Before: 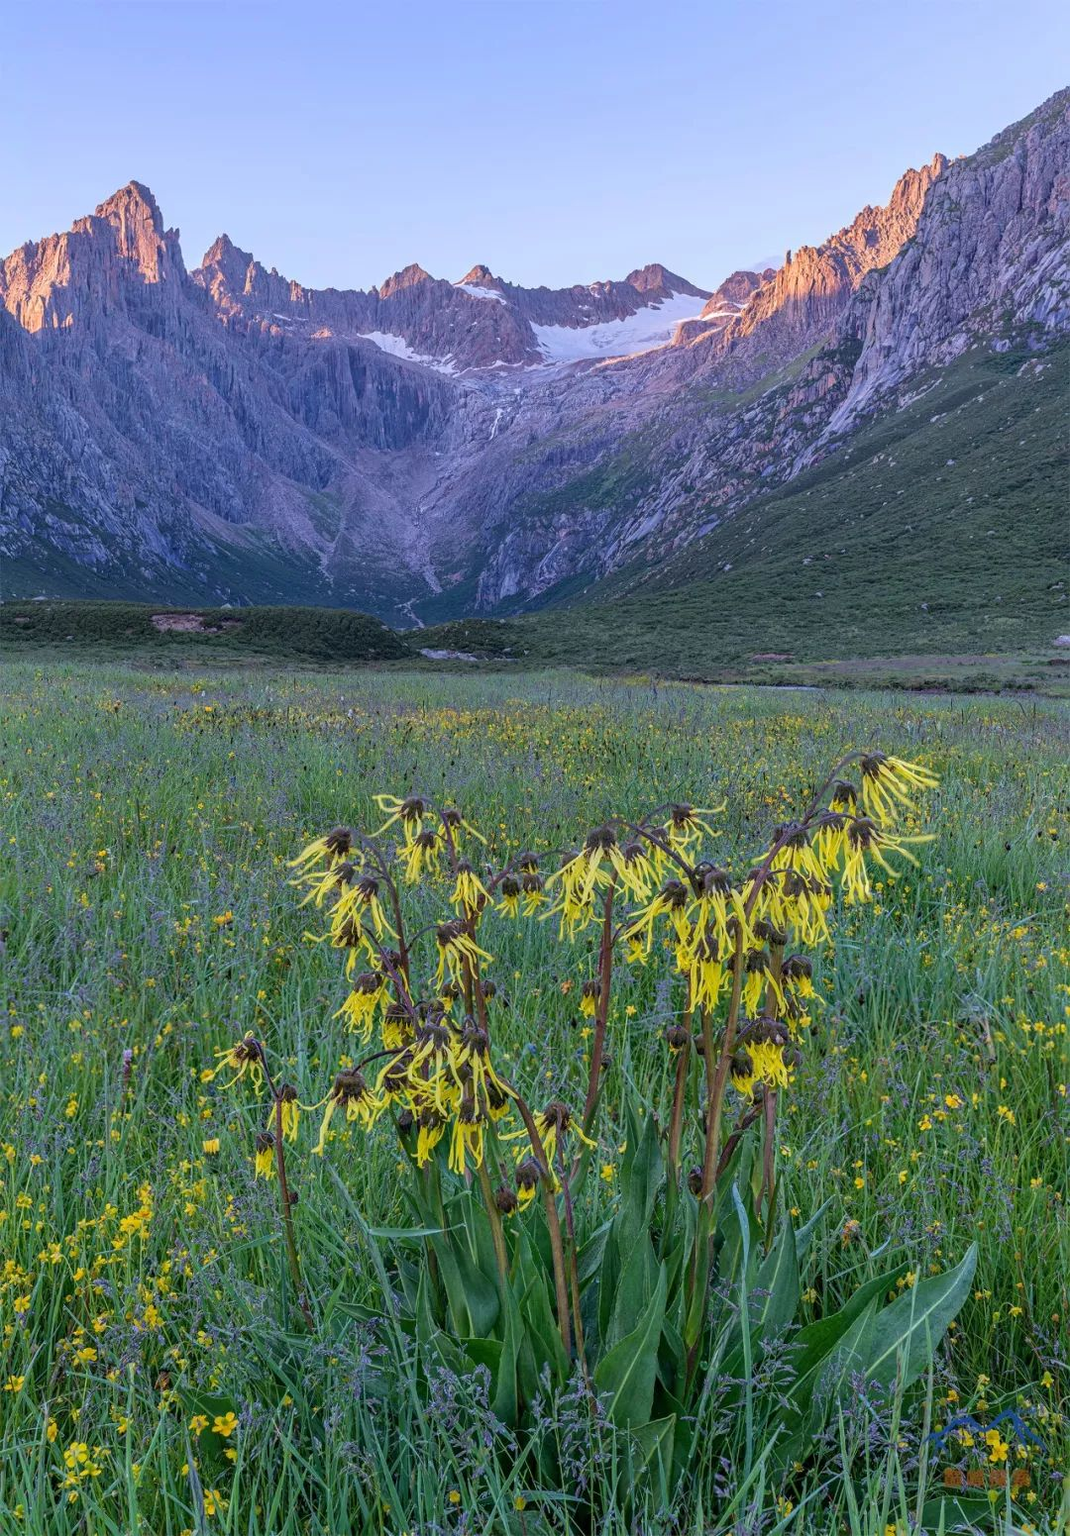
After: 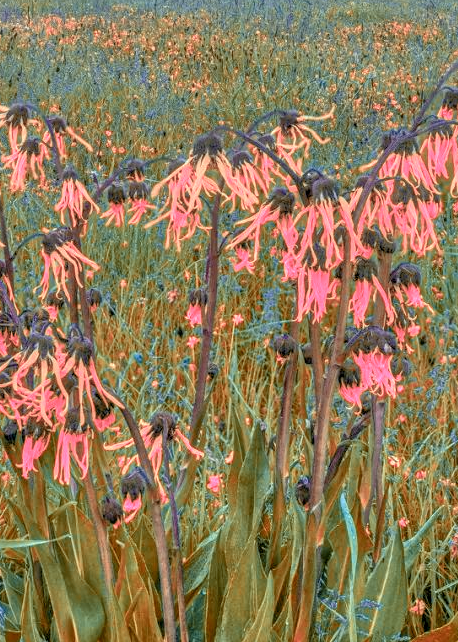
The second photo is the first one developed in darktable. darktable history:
crop: left 37.014%, top 45.225%, right 20.531%, bottom 13.343%
color zones: curves: ch2 [(0, 0.488) (0.143, 0.417) (0.286, 0.212) (0.429, 0.179) (0.571, 0.154) (0.714, 0.415) (0.857, 0.495) (1, 0.488)]
tone equalizer: -7 EV 0.152 EV, -6 EV 0.587 EV, -5 EV 1.19 EV, -4 EV 1.35 EV, -3 EV 1.15 EV, -2 EV 0.6 EV, -1 EV 0.158 EV
levels: mode automatic, levels [0.182, 0.542, 0.902]
local contrast: on, module defaults
